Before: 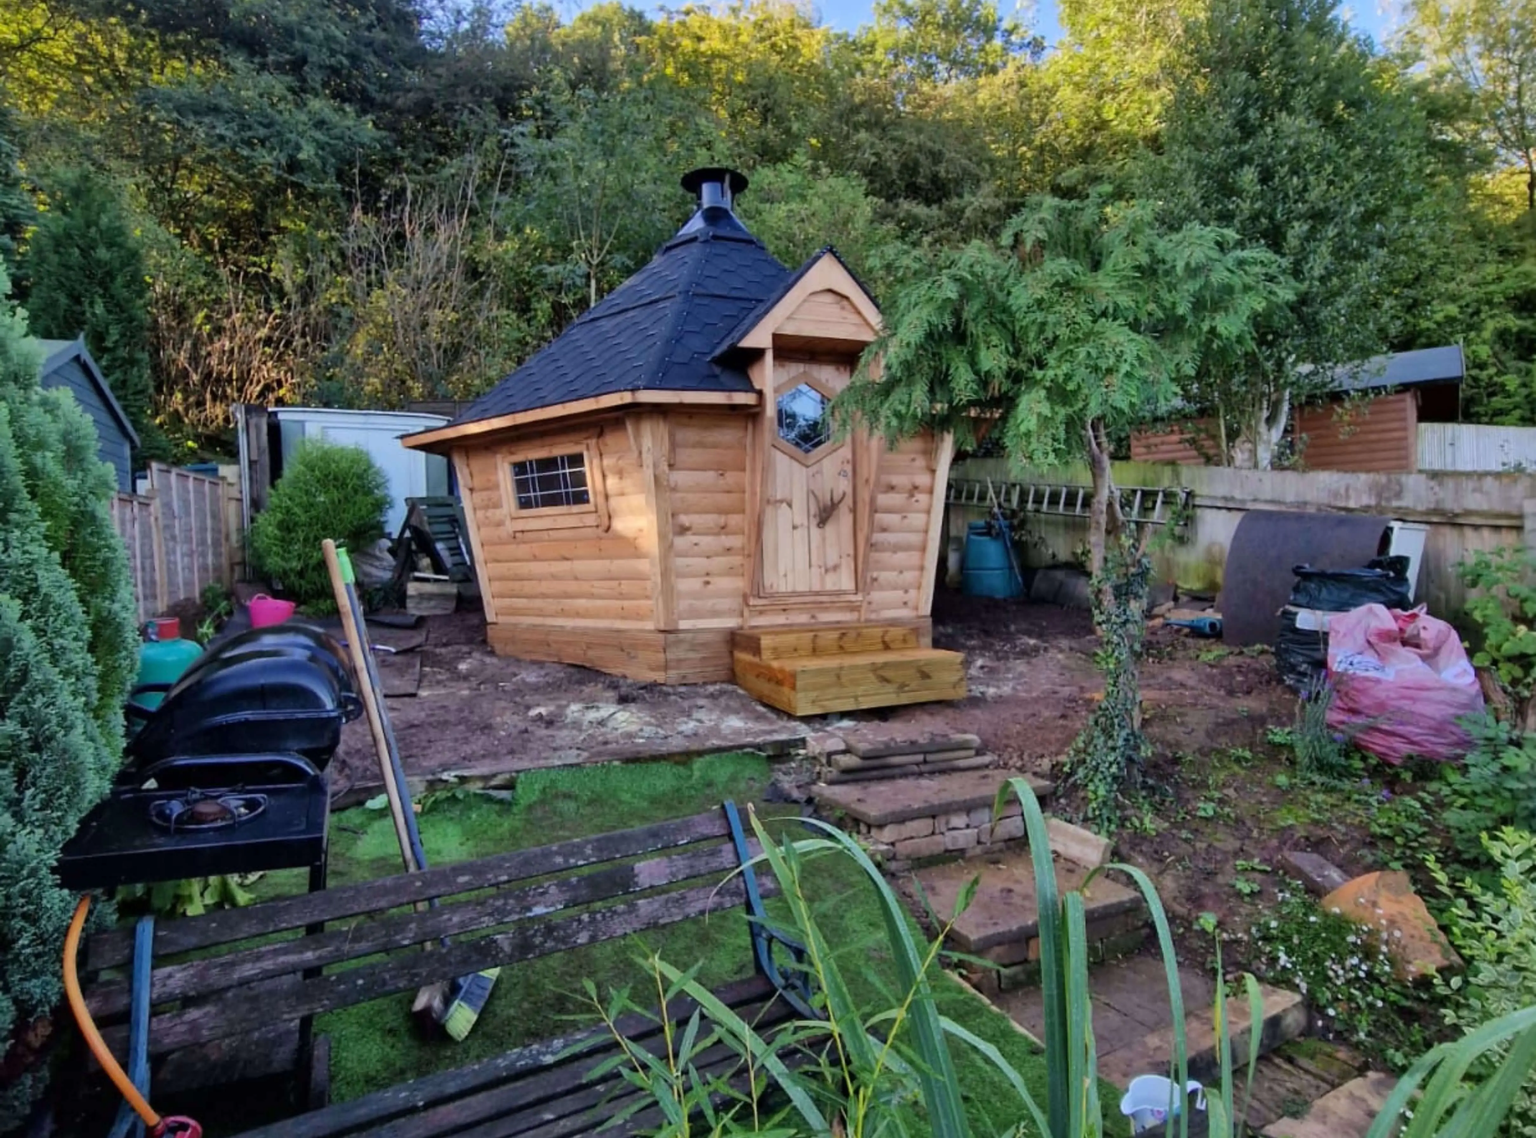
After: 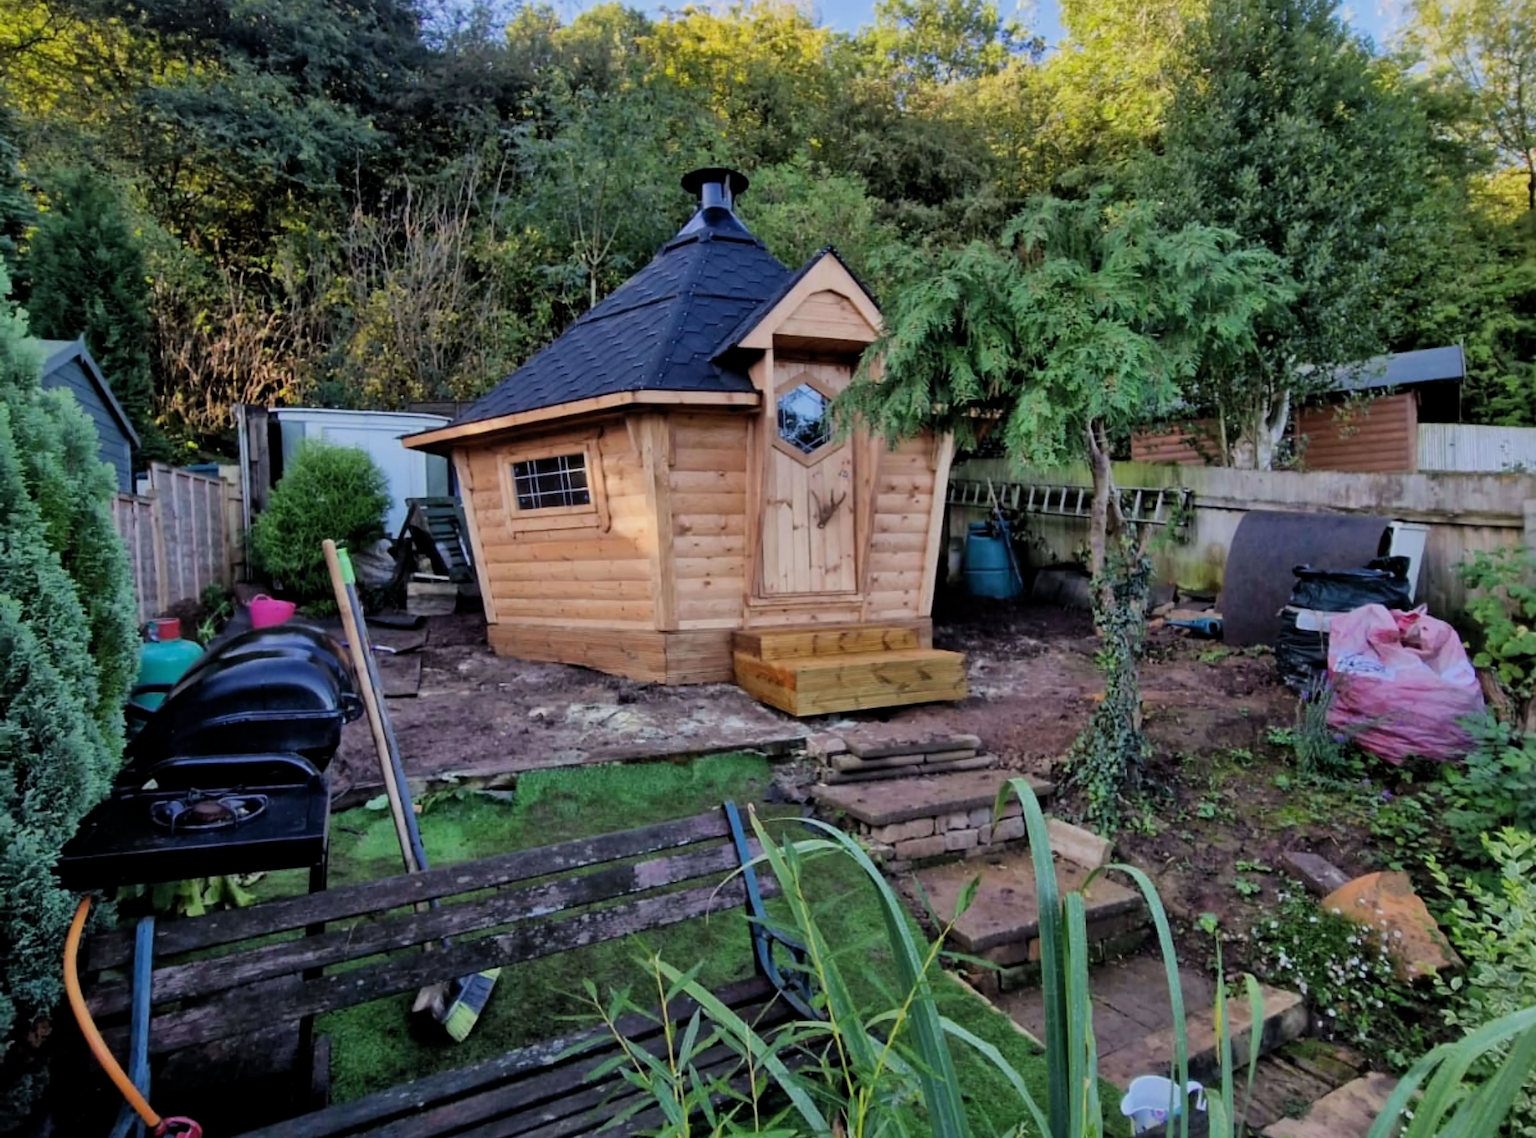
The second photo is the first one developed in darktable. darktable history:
filmic rgb: middle gray luminance 9.47%, black relative exposure -10.54 EV, white relative exposure 3.44 EV, target black luminance 0%, hardness 5.94, latitude 59.54%, contrast 1.087, highlights saturation mix 4.84%, shadows ↔ highlights balance 28.86%
